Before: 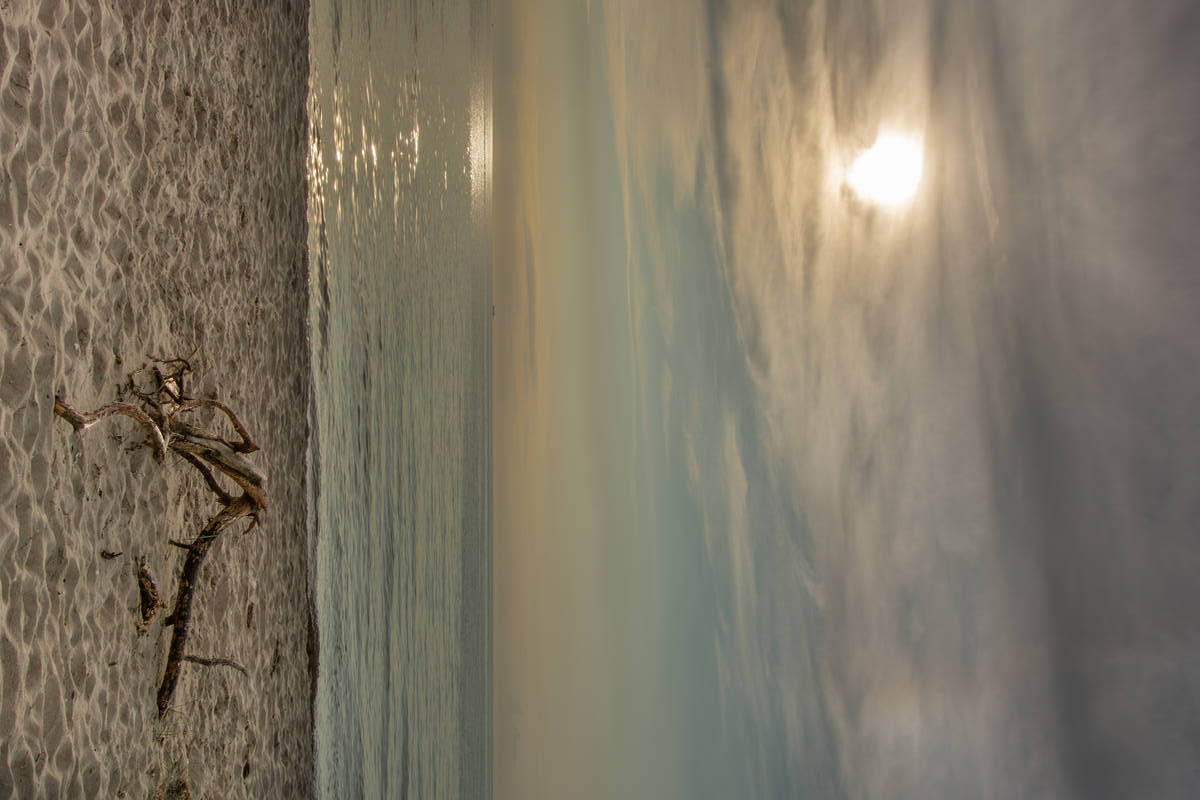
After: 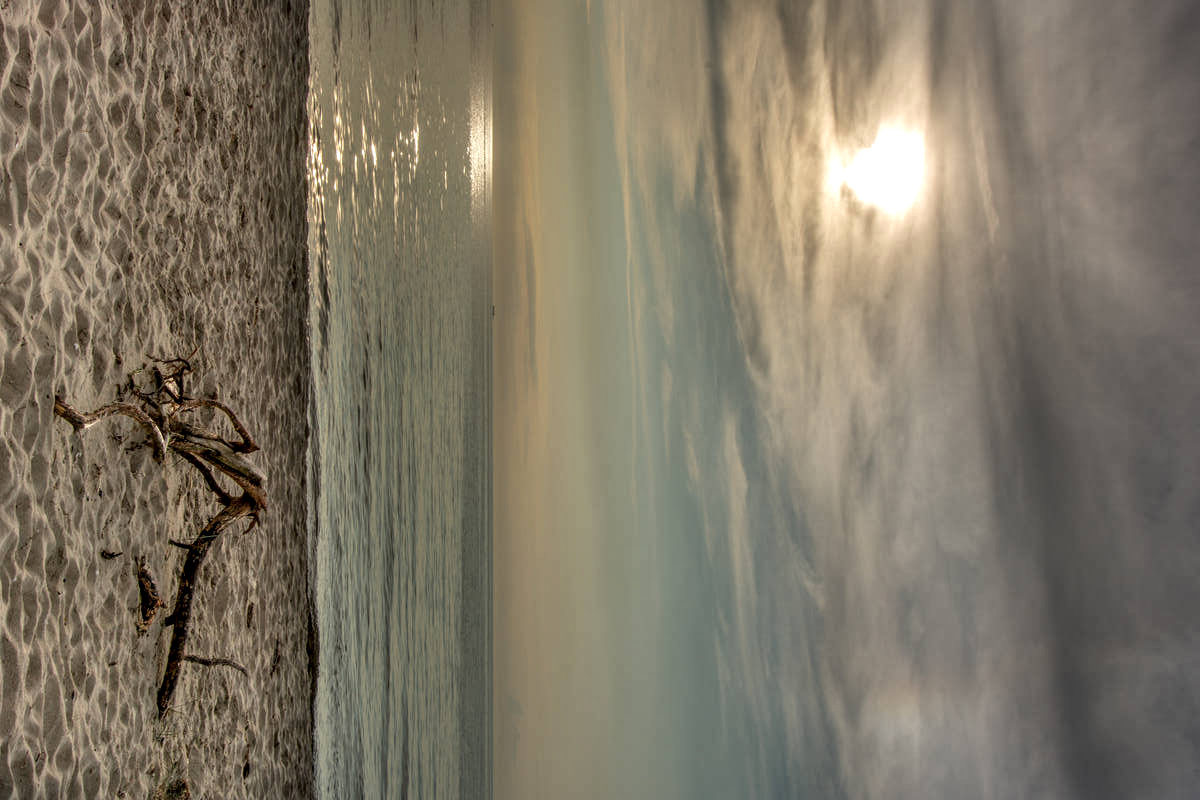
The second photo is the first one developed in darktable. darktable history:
shadows and highlights: shadows 60, soften with gaussian
white balance: red 1, blue 1
local contrast: detail 154%
